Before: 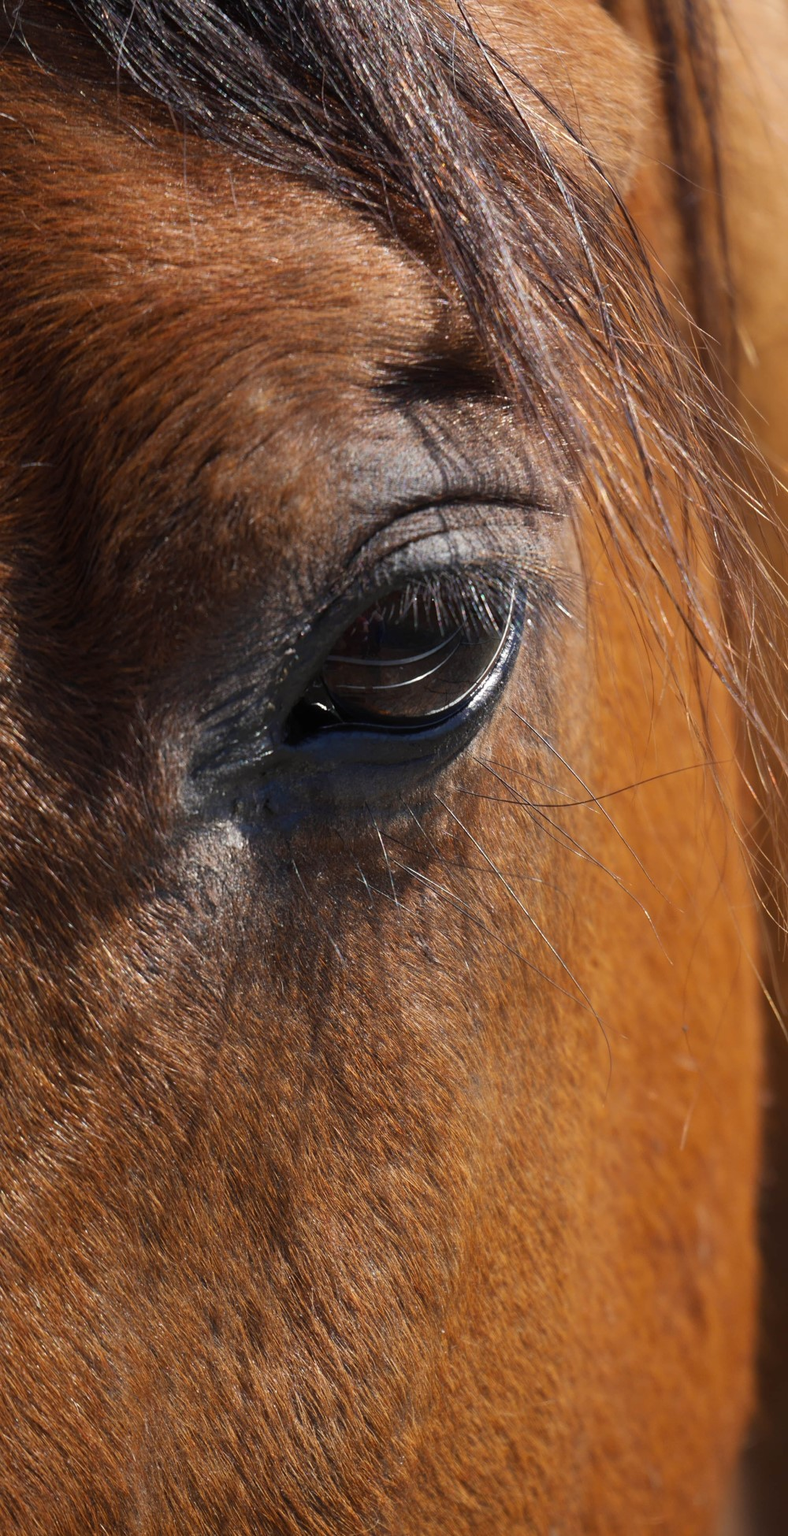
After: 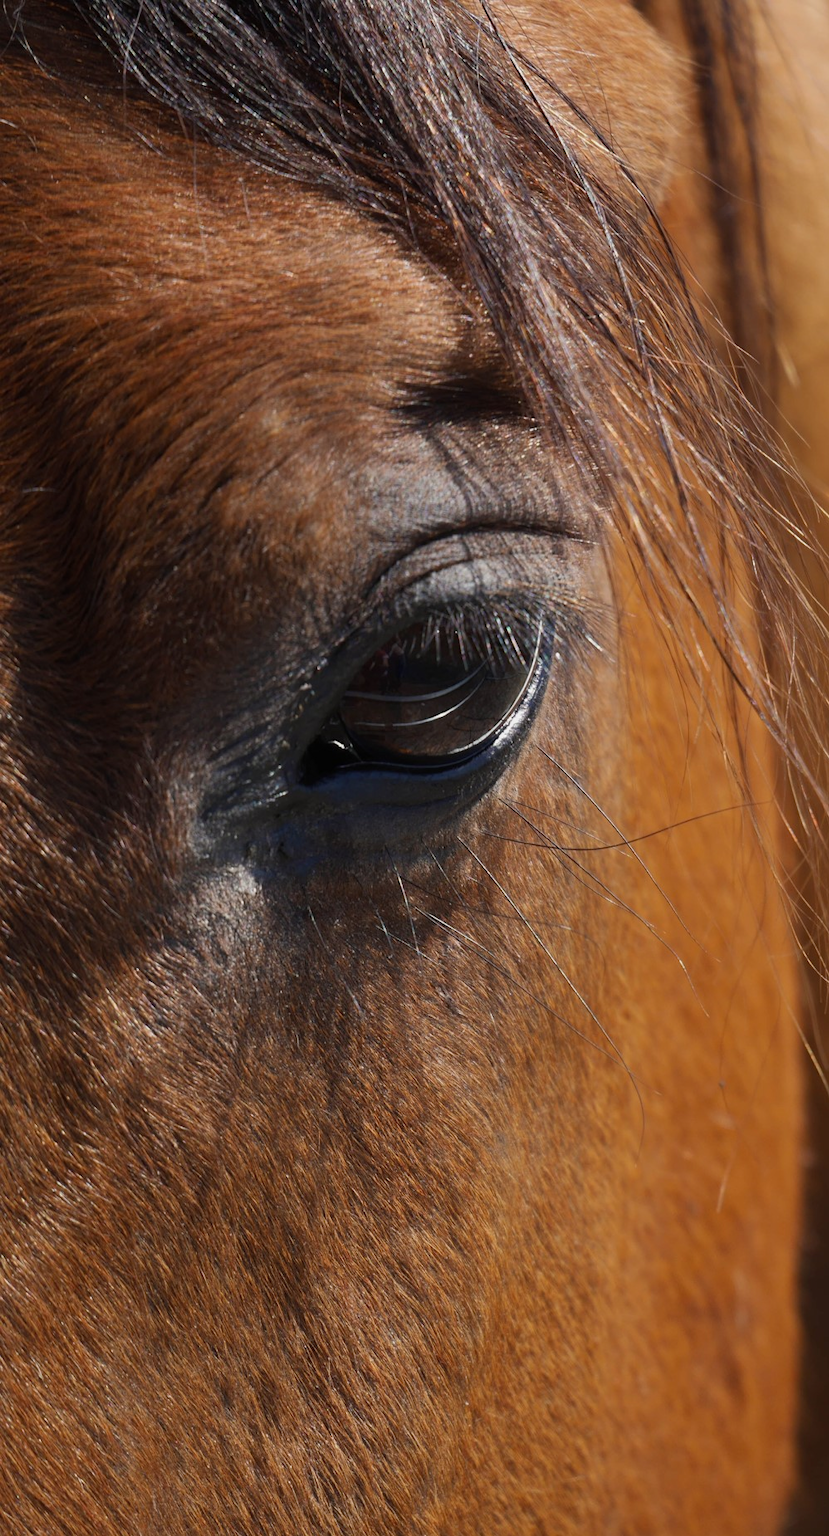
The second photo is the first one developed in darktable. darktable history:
crop and rotate: top 0%, bottom 5.097%
exposure: exposure -0.21 EV, compensate highlight preservation false
